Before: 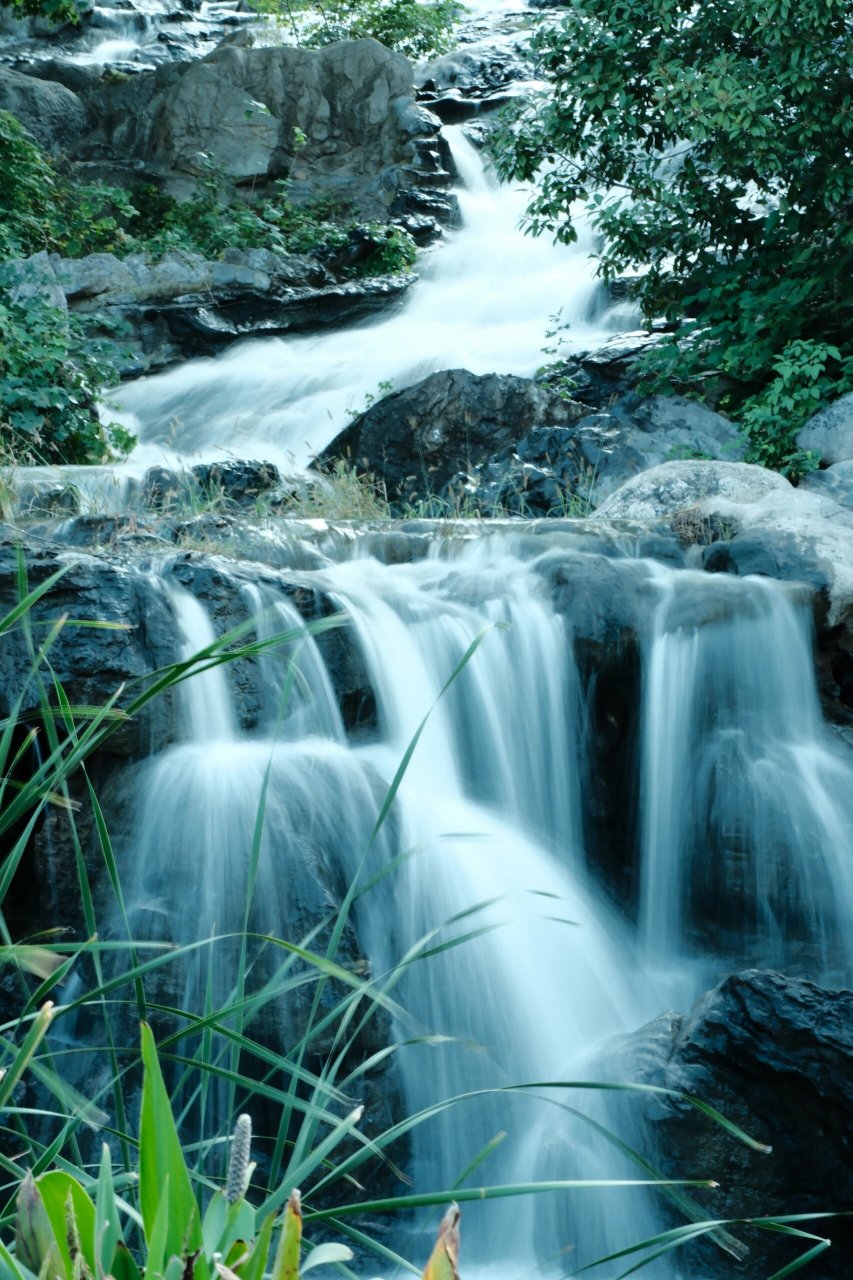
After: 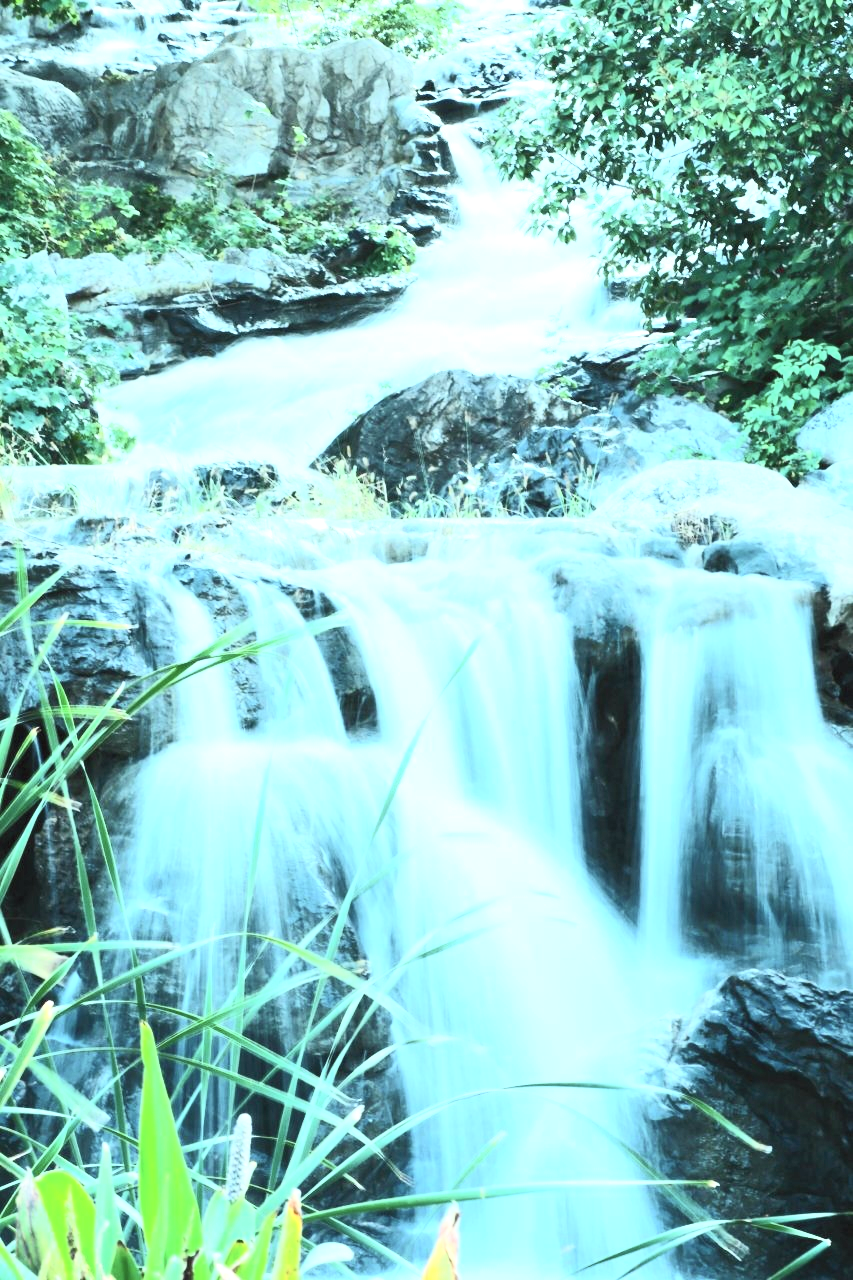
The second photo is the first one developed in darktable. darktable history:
exposure: black level correction 0, exposure 1.2 EV, compensate exposure bias true, compensate highlight preservation false
contrast brightness saturation: contrast 0.39, brightness 0.53
